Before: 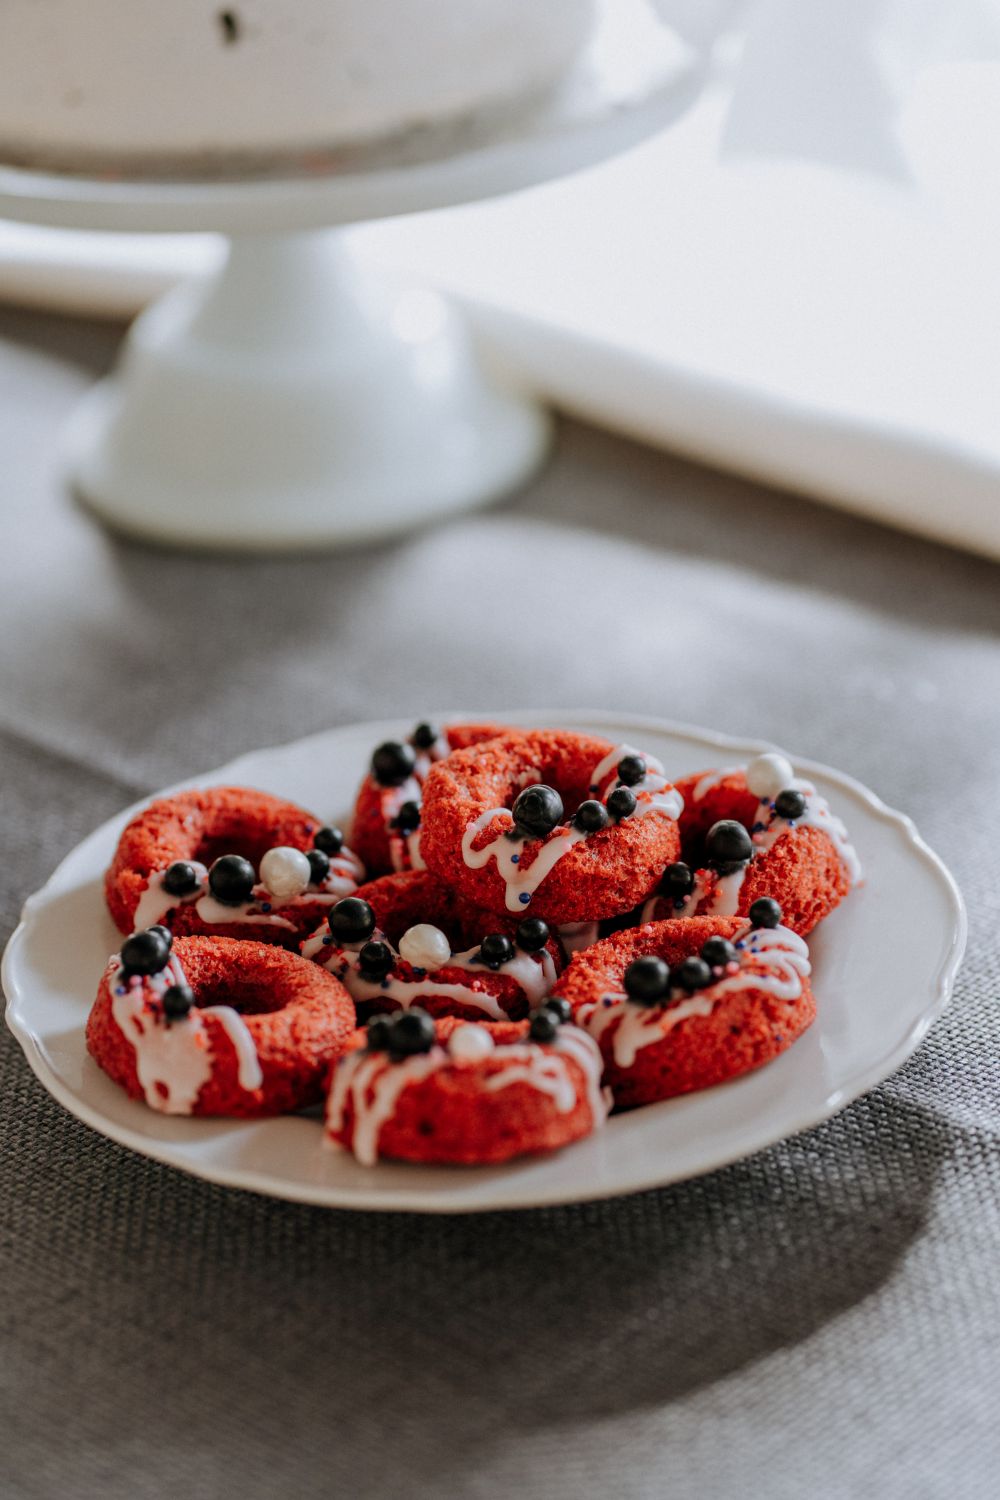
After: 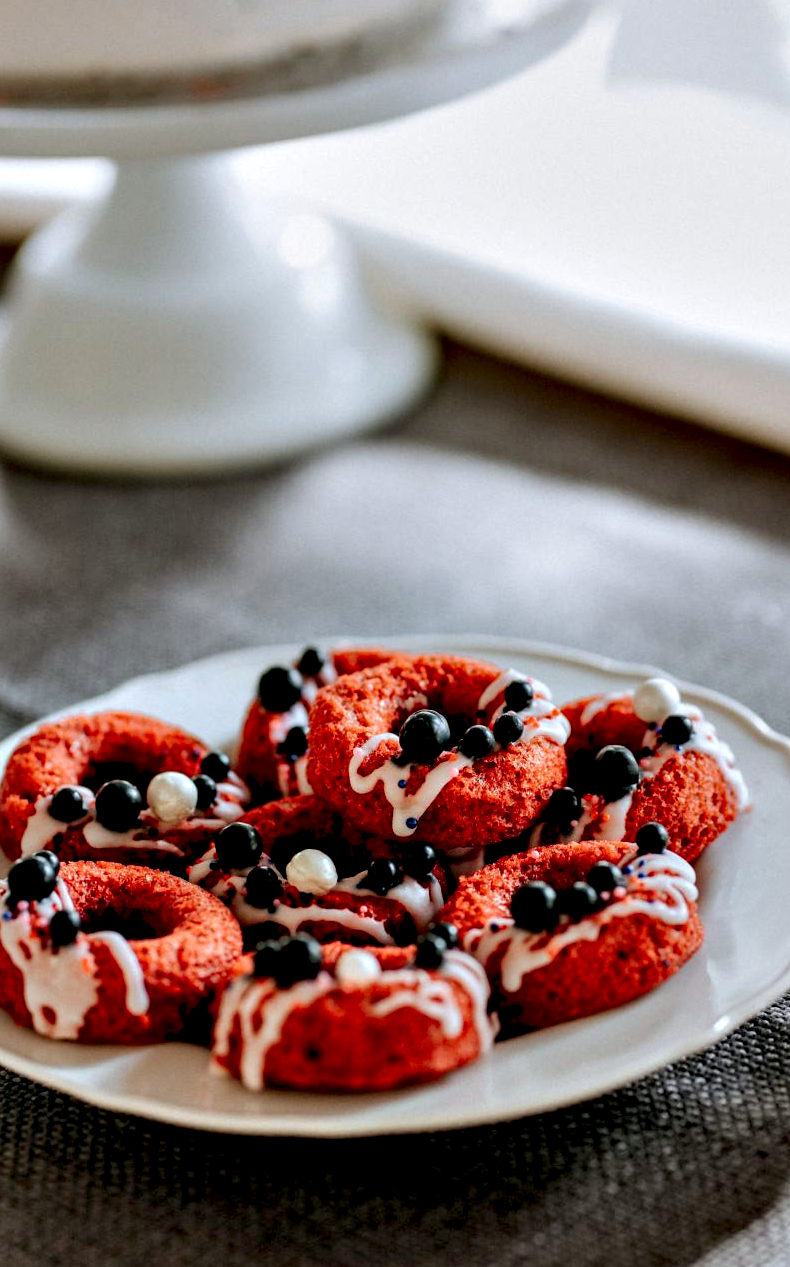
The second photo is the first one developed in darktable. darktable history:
haze removal: adaptive false
exposure: black level correction 0.007, compensate exposure bias true, compensate highlight preservation false
contrast equalizer: octaves 7, y [[0.6 ×6], [0.55 ×6], [0 ×6], [0 ×6], [0 ×6]]
crop: left 11.366%, top 5.027%, right 9.56%, bottom 10.498%
